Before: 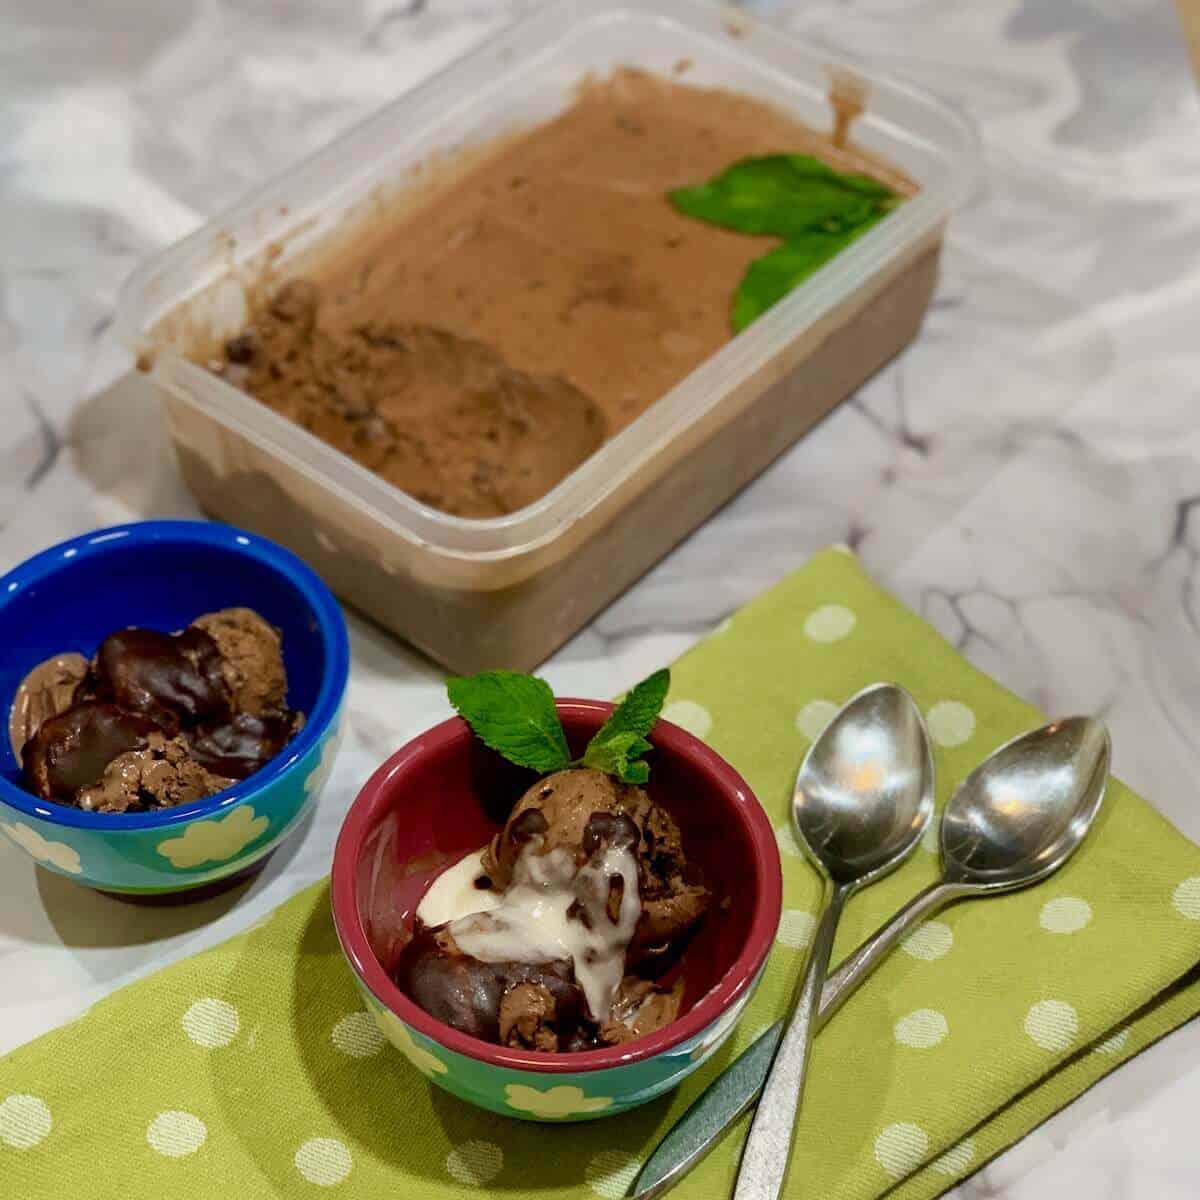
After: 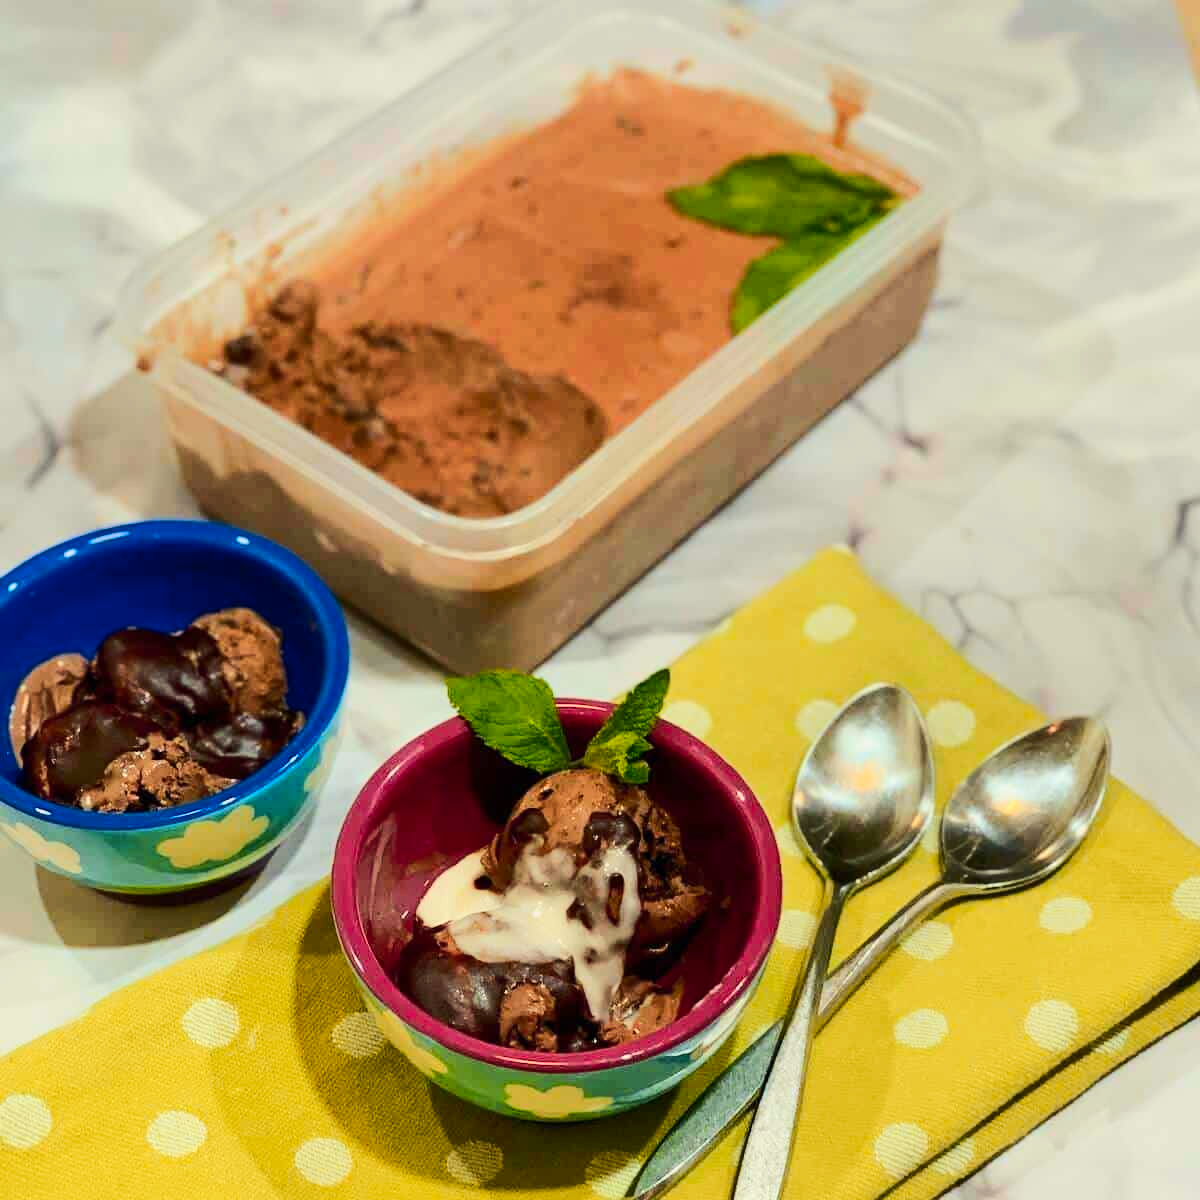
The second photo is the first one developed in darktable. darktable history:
color zones: curves: ch1 [(0.235, 0.558) (0.75, 0.5)]; ch2 [(0.25, 0.462) (0.749, 0.457)], mix 40.67%
rgb curve: curves: ch0 [(0, 0) (0.284, 0.292) (0.505, 0.644) (1, 1)]; ch1 [(0, 0) (0.284, 0.292) (0.505, 0.644) (1, 1)]; ch2 [(0, 0) (0.284, 0.292) (0.505, 0.644) (1, 1)], compensate middle gray true
color correction: highlights a* -4.28, highlights b* 6.53
